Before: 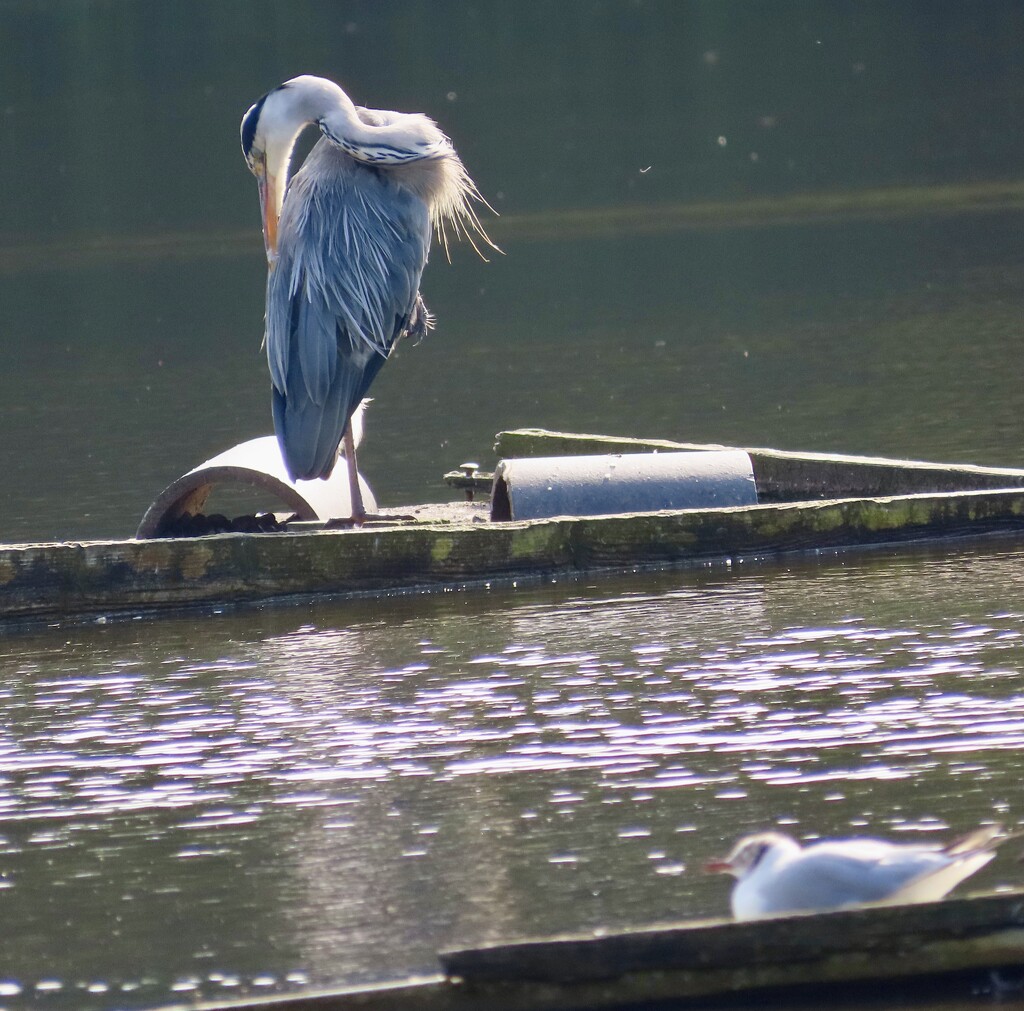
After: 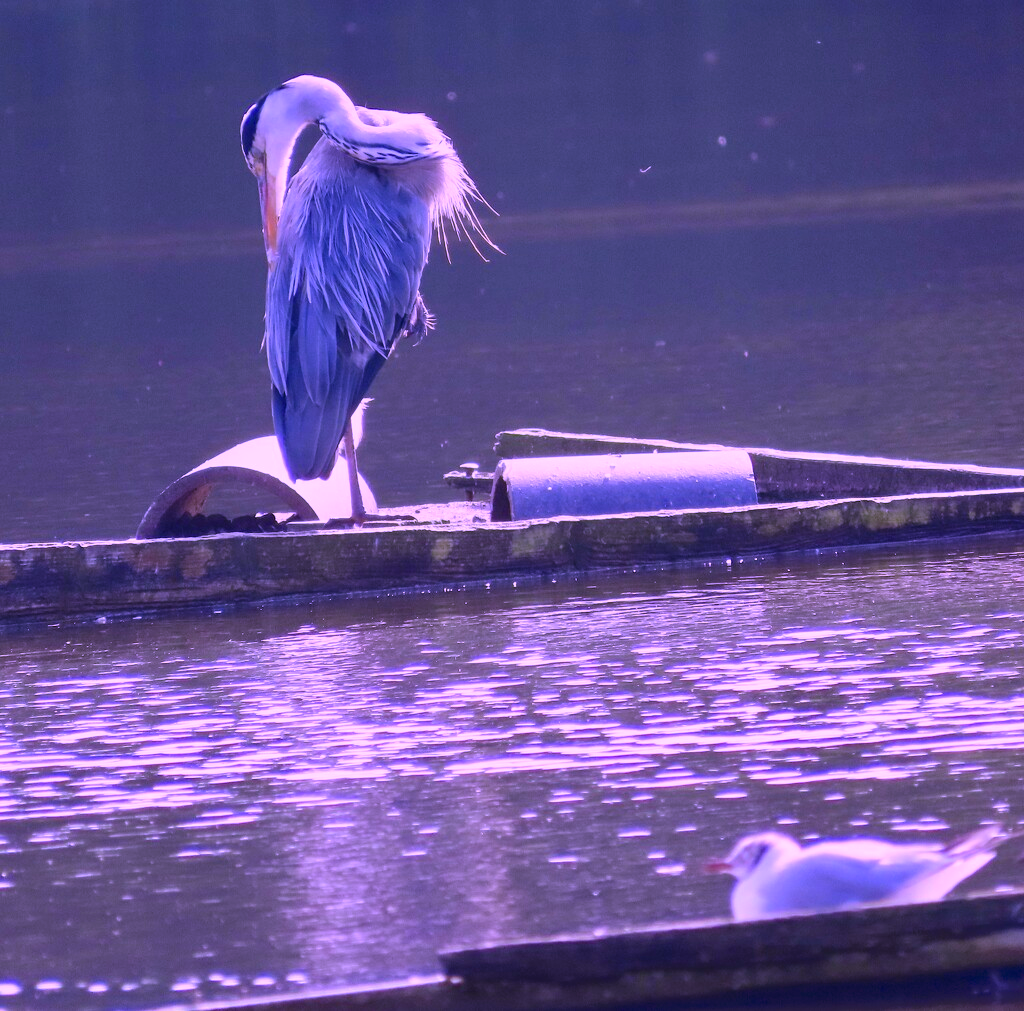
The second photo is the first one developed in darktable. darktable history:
color calibration: illuminant custom, x 0.379, y 0.481, temperature 4443.07 K
shadows and highlights: shadows 62.66, white point adjustment 0.37, highlights -34.44, compress 83.82%
